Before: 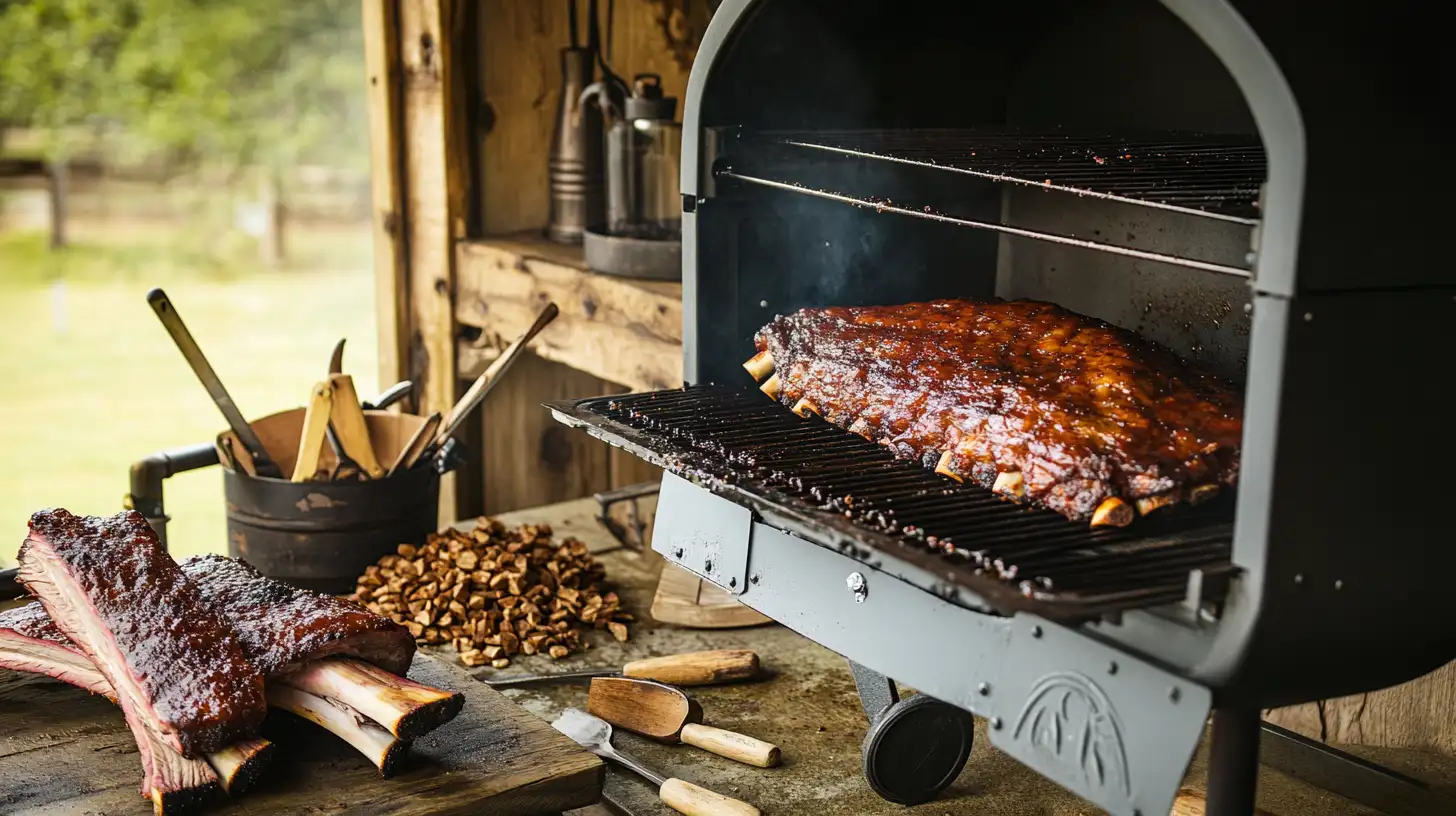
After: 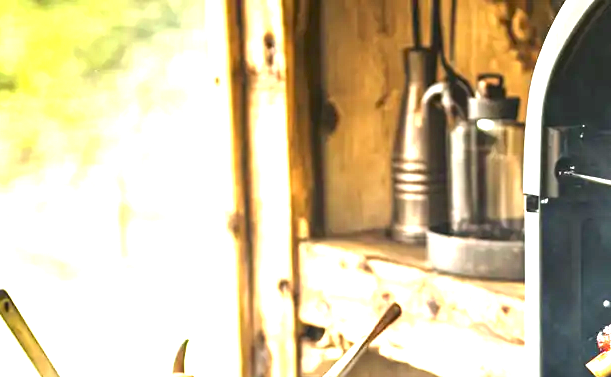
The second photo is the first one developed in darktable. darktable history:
crop and rotate: left 10.817%, top 0.062%, right 47.194%, bottom 53.626%
exposure: black level correction 0, exposure 2.138 EV, compensate exposure bias true, compensate highlight preservation false
